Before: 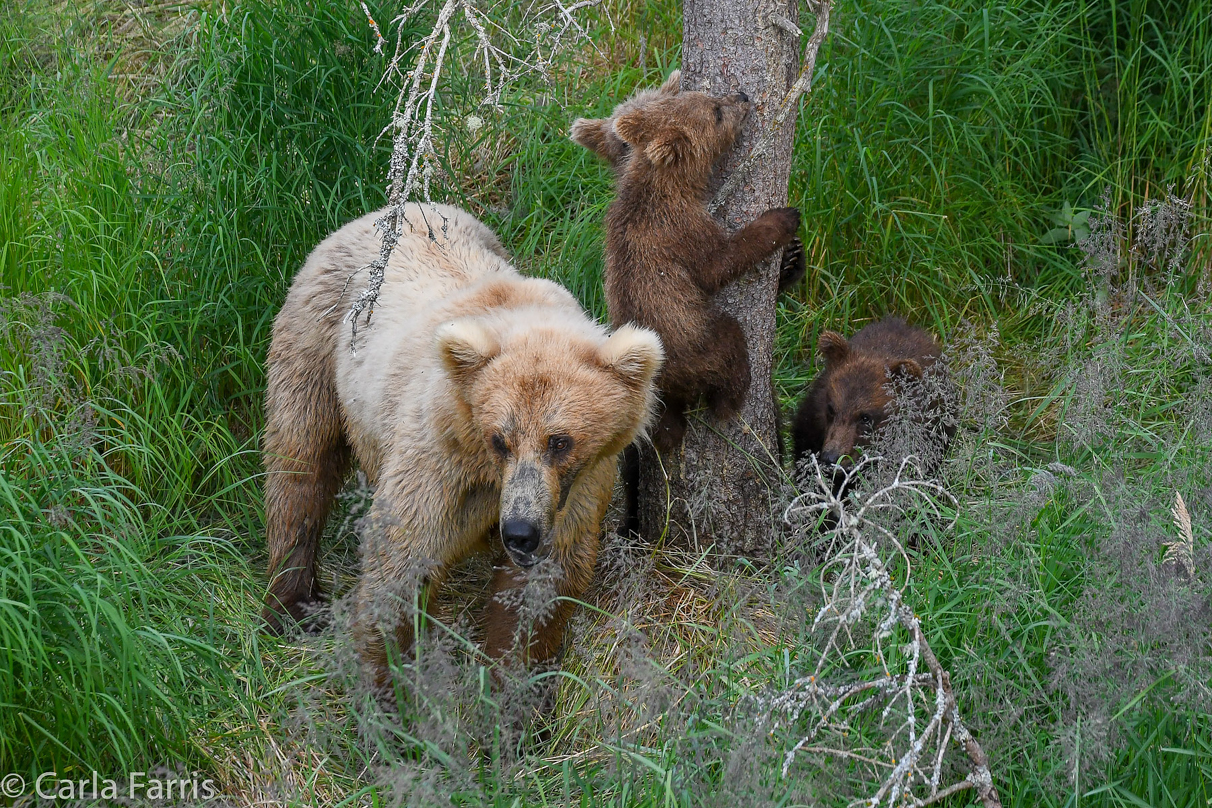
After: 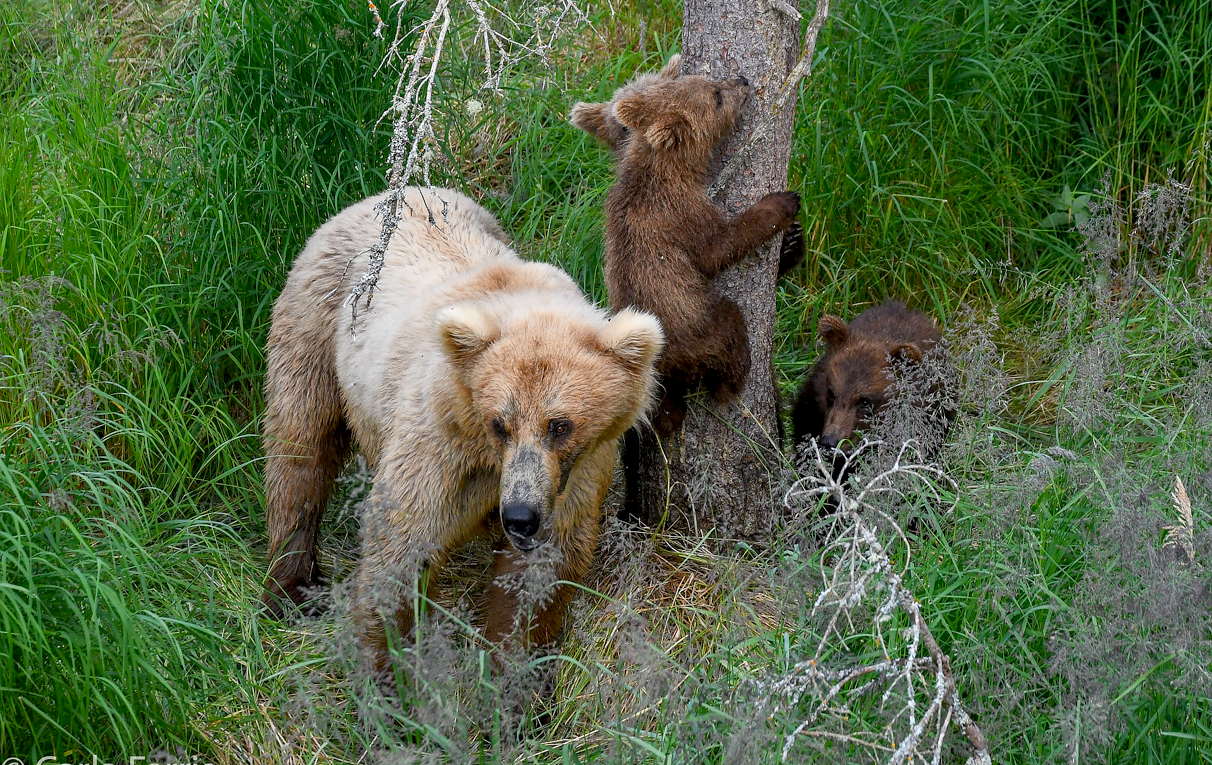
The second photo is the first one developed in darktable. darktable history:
crop and rotate: top 2.03%, bottom 3.196%
exposure: black level correction 0.007, exposure 0.16 EV, compensate highlight preservation false
